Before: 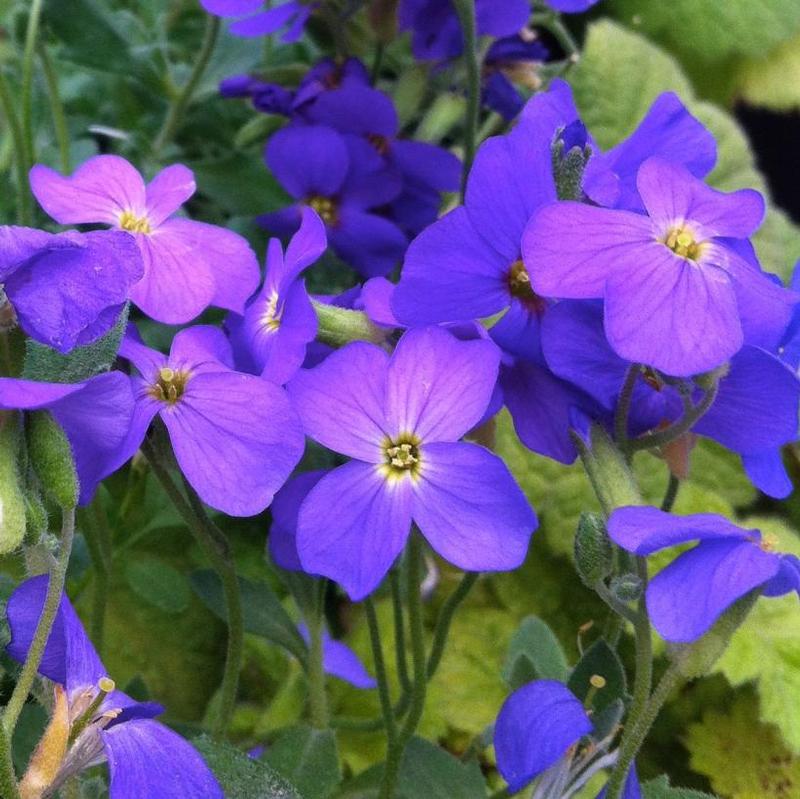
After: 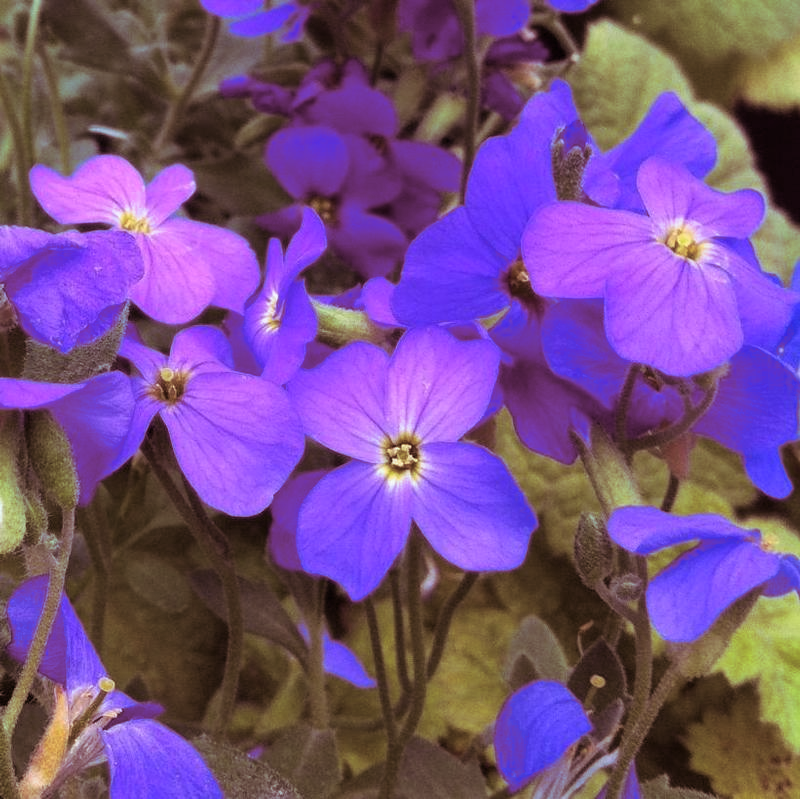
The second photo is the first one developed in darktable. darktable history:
white balance: red 1.004, blue 1.024
split-toning: highlights › hue 180°
